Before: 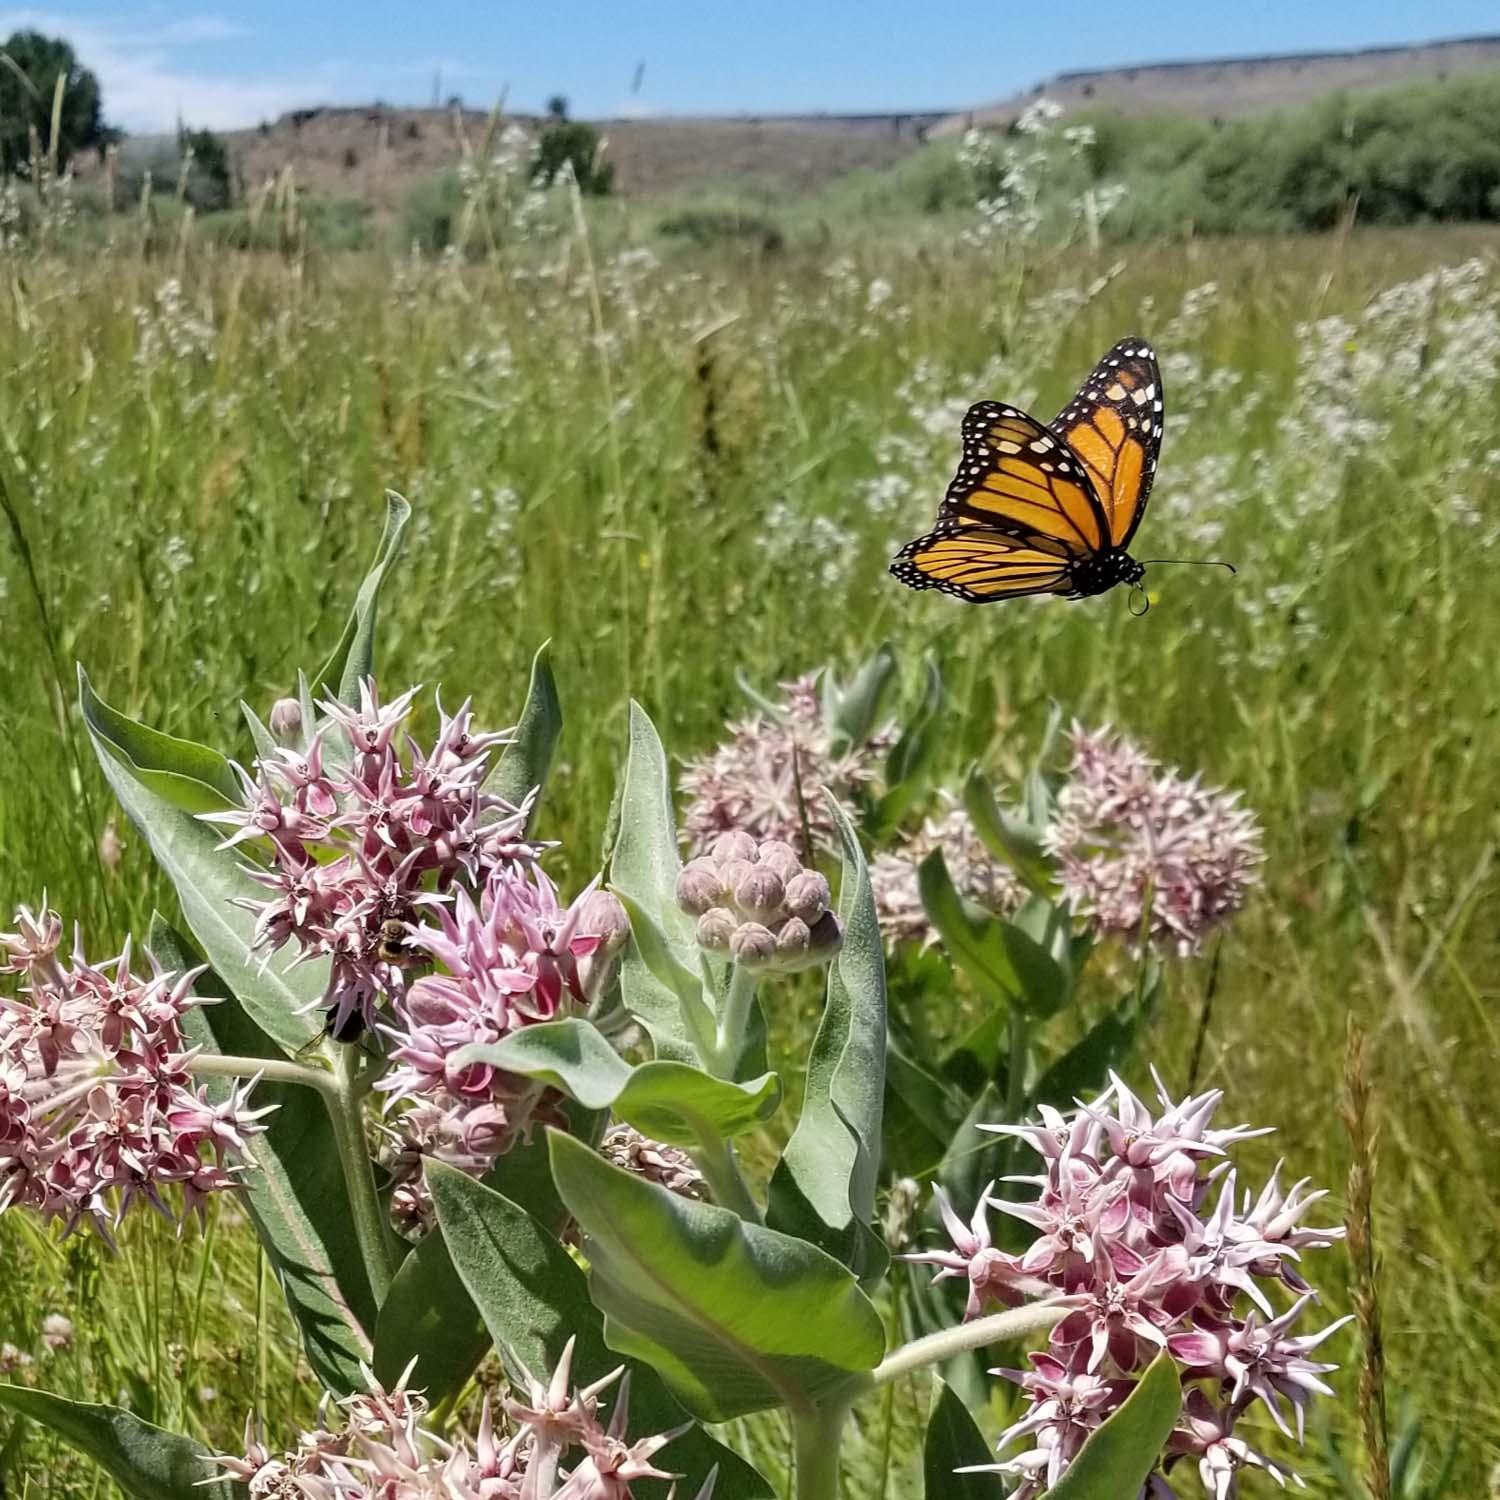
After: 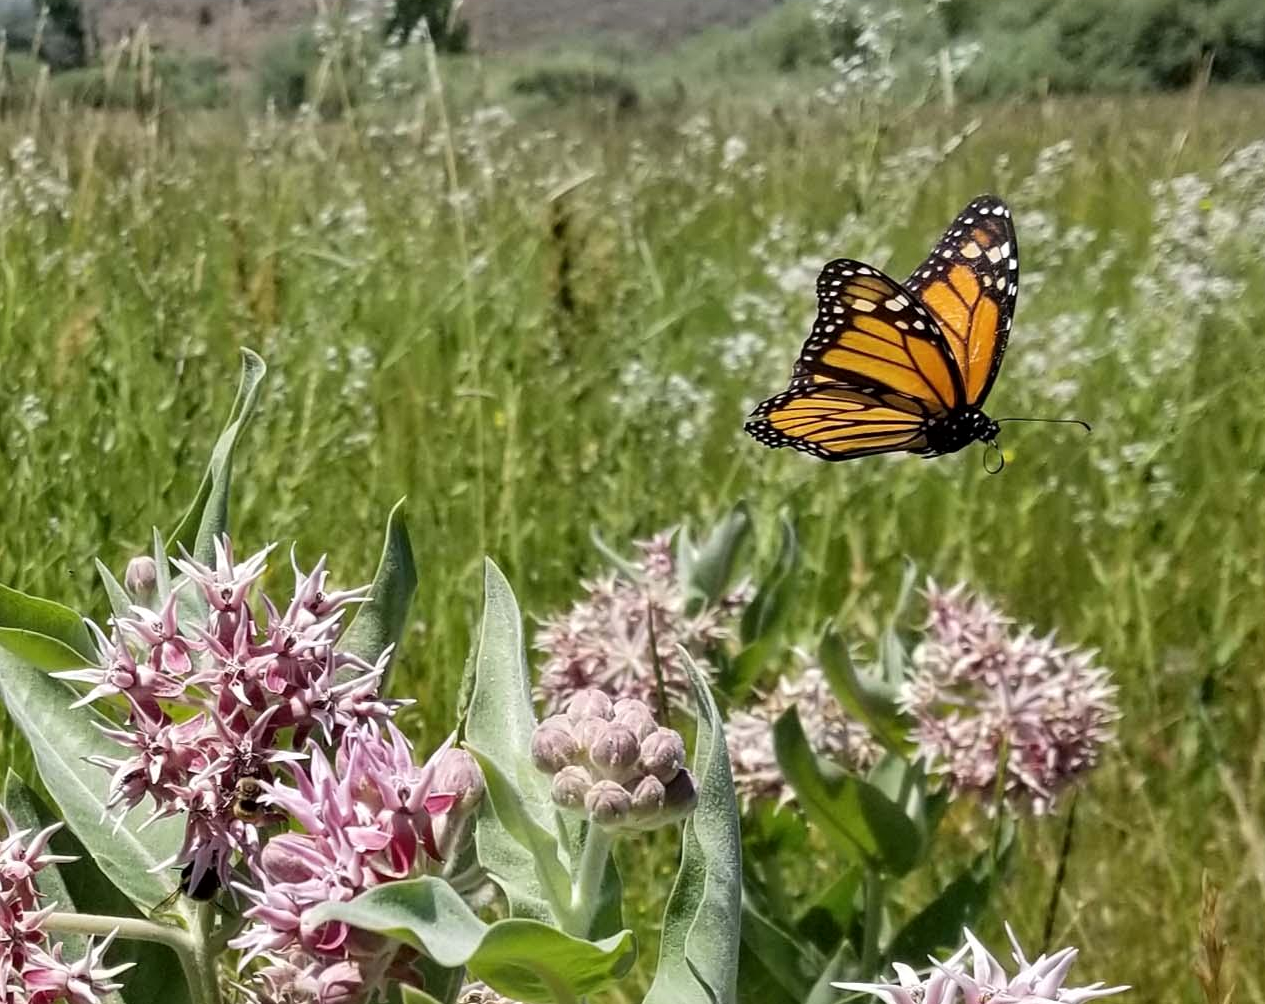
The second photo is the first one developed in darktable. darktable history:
crop and rotate: left 9.696%, top 9.504%, right 5.954%, bottom 23.552%
local contrast: mode bilateral grid, contrast 20, coarseness 51, detail 120%, midtone range 0.2
